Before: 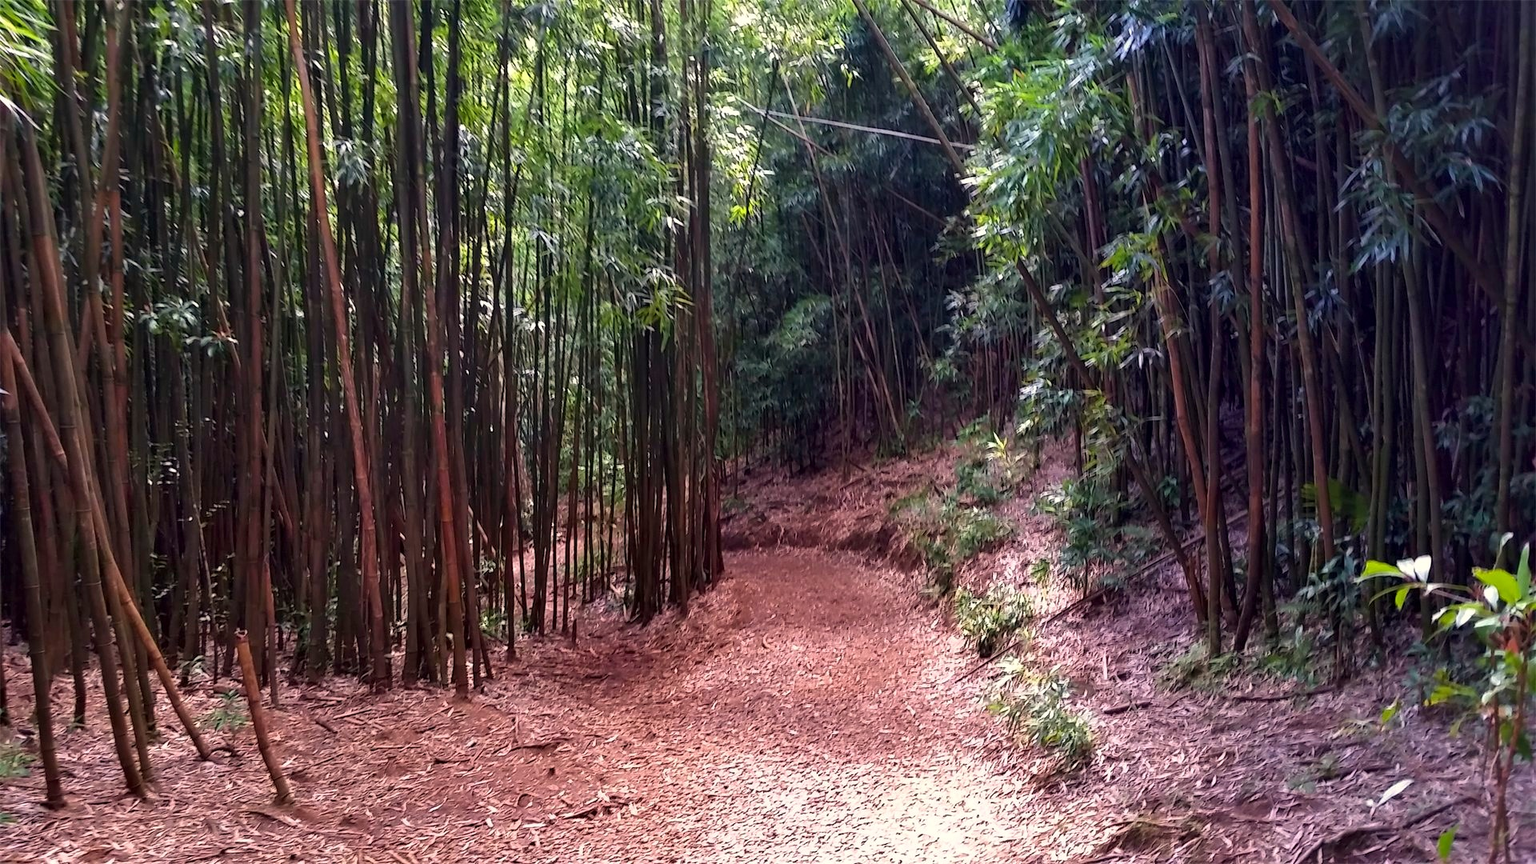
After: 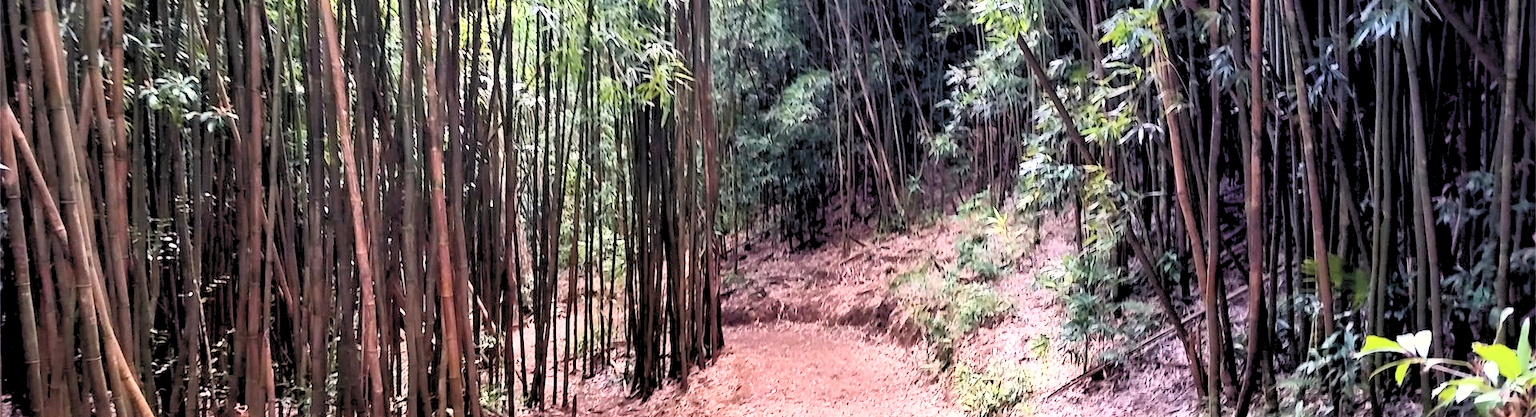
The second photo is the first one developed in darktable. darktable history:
contrast brightness saturation: contrast 0.39, brightness 0.53
rgb levels: levels [[0.01, 0.419, 0.839], [0, 0.5, 1], [0, 0.5, 1]]
crop and rotate: top 26.056%, bottom 25.543%
exposure: exposure -0.064 EV, compensate highlight preservation false
